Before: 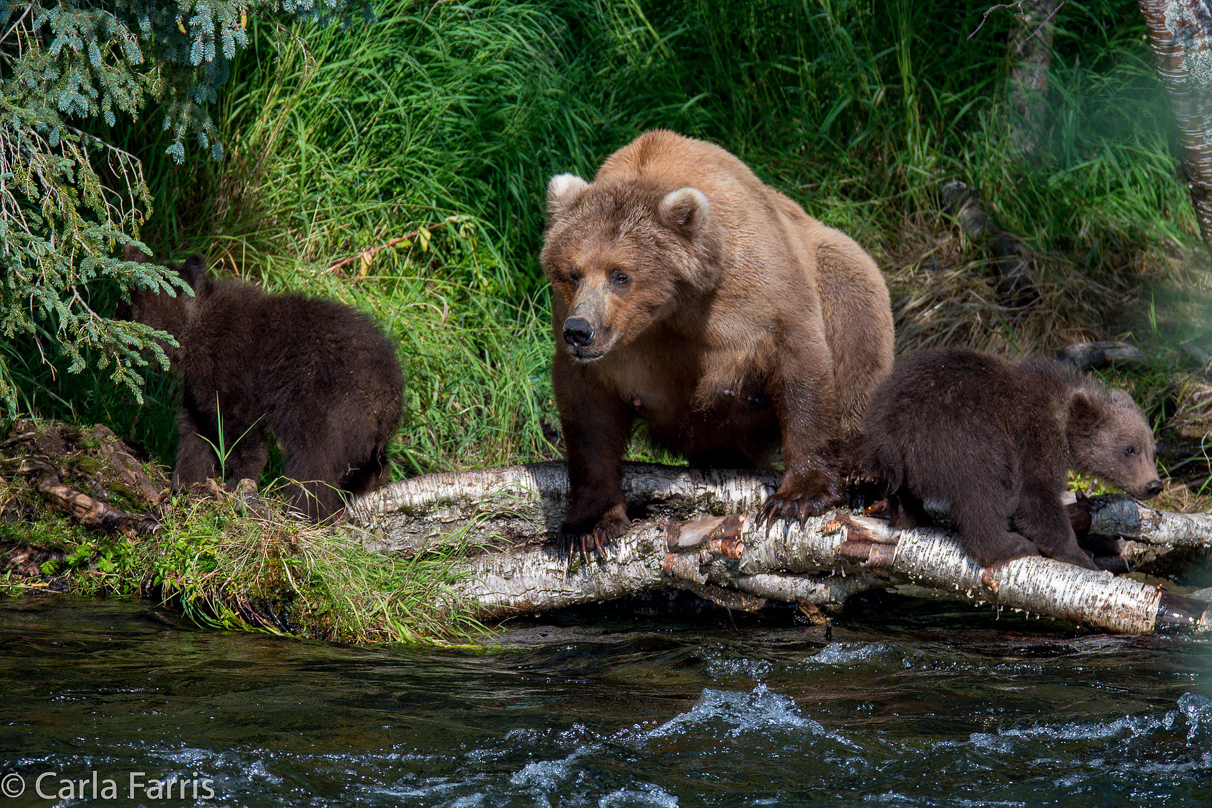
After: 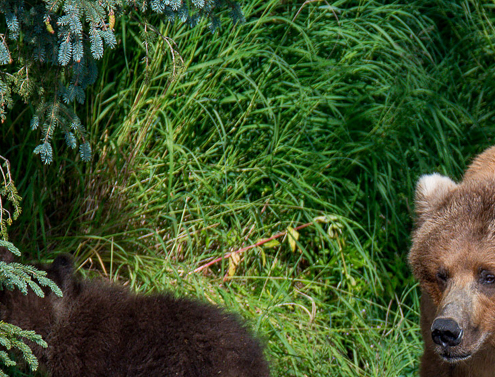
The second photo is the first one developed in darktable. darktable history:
crop and rotate: left 10.96%, top 0.05%, right 48.172%, bottom 53.217%
